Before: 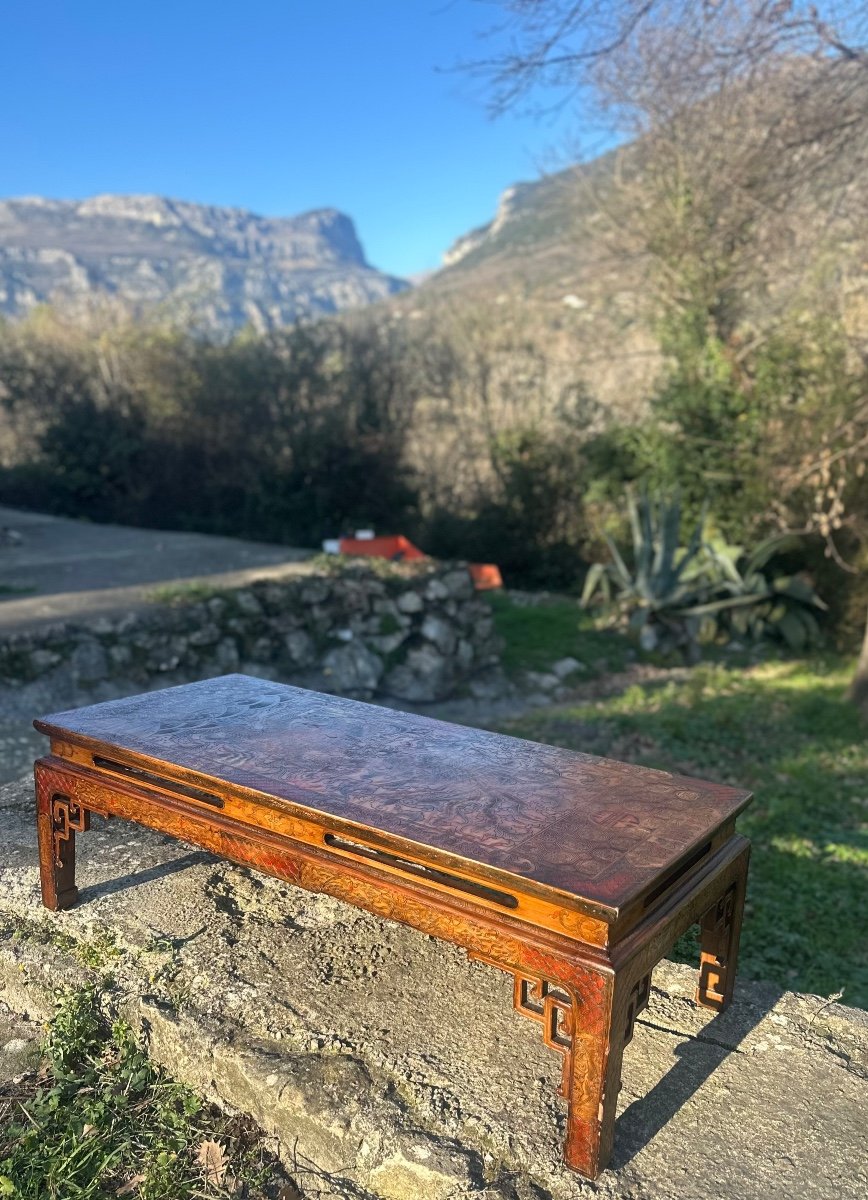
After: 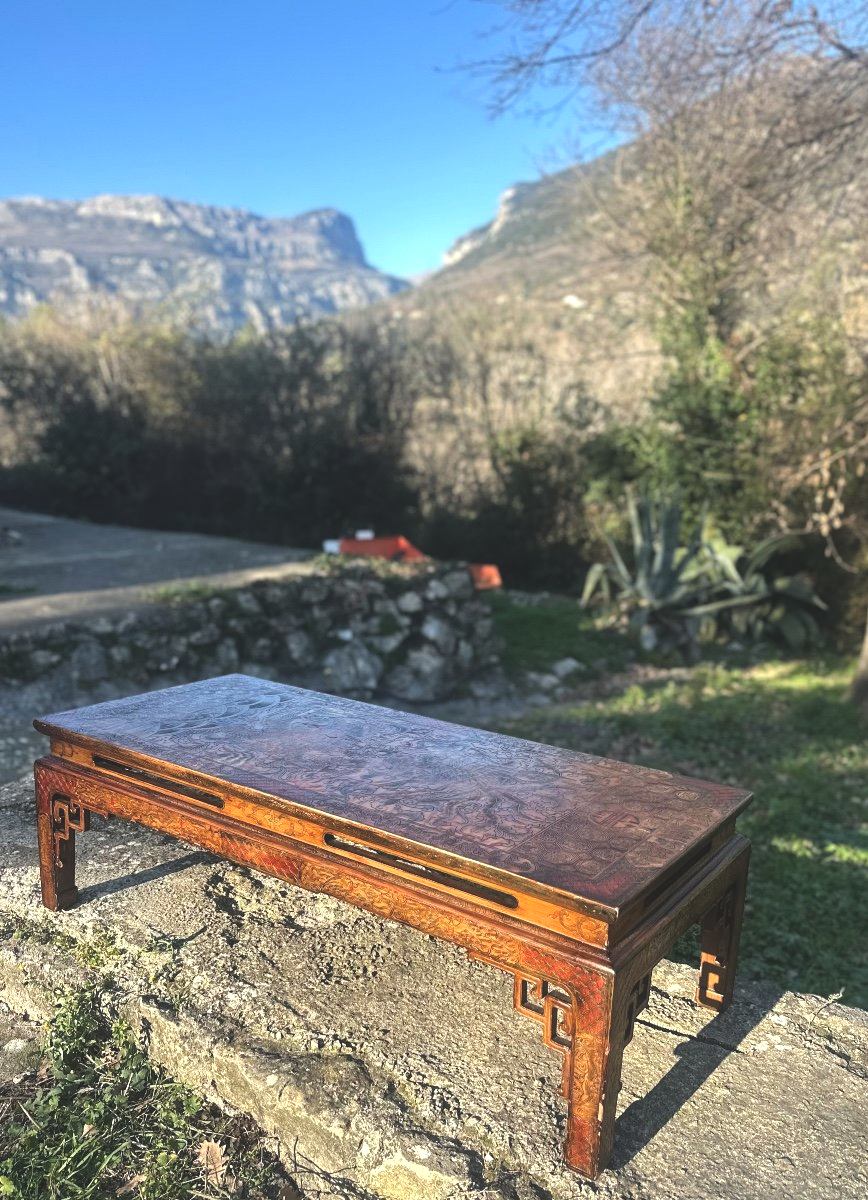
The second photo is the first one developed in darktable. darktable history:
exposure: black level correction -0.025, exposure -0.12 EV, compensate exposure bias true, compensate highlight preservation false
local contrast: highlights 107%, shadows 101%, detail 119%, midtone range 0.2
tone equalizer: -8 EV -0.394 EV, -7 EV -0.354 EV, -6 EV -0.328 EV, -5 EV -0.256 EV, -3 EV 0.203 EV, -2 EV 0.305 EV, -1 EV 0.381 EV, +0 EV 0.432 EV, edges refinement/feathering 500, mask exposure compensation -1.57 EV, preserve details no
